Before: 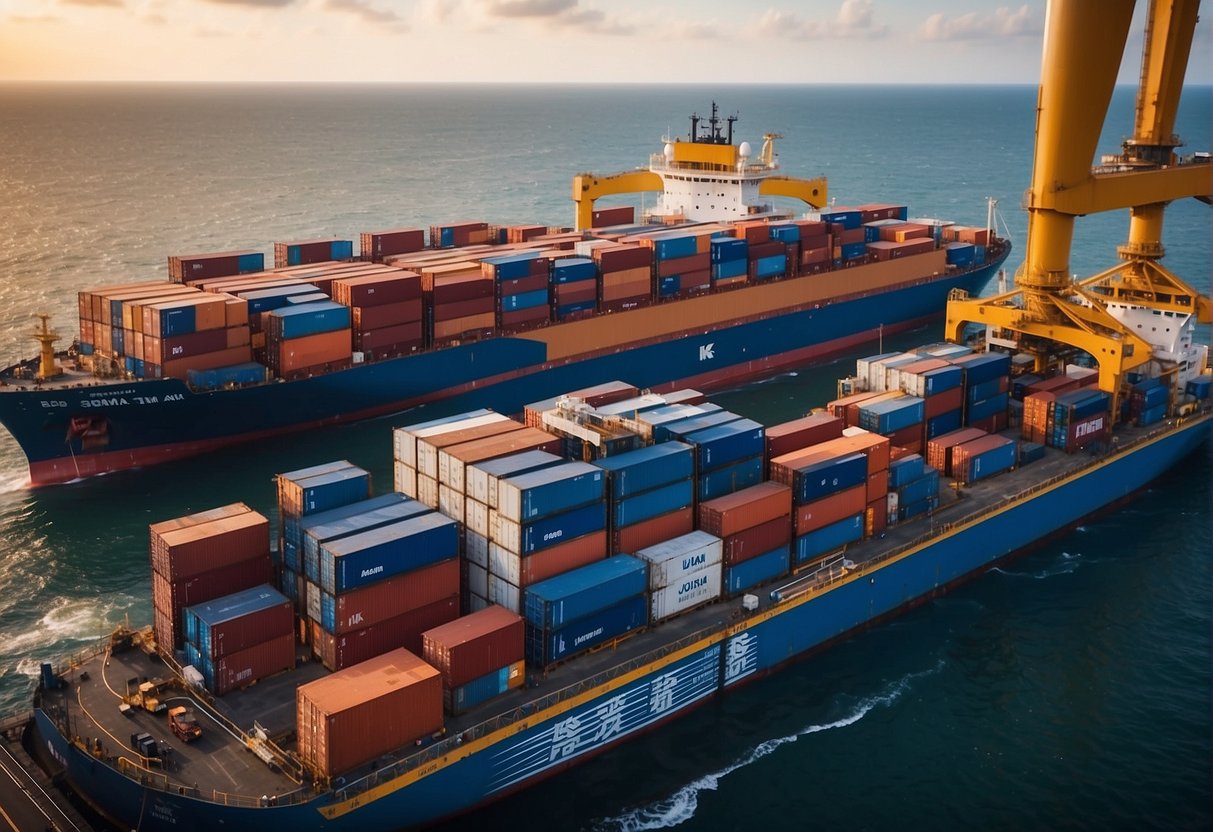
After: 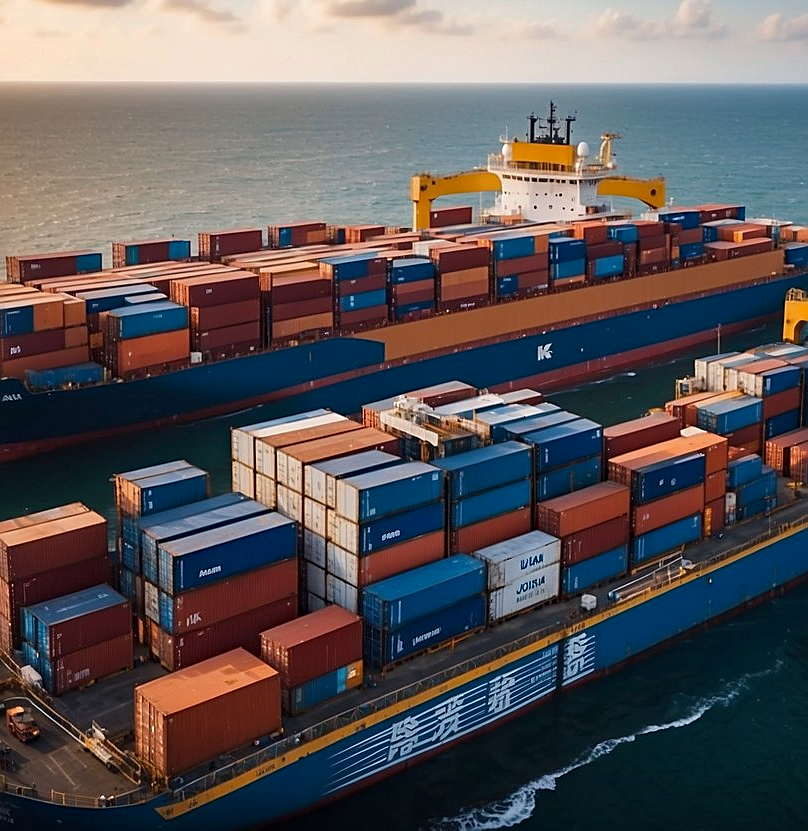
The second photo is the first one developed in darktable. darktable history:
sharpen: on, module defaults
haze removal: compatibility mode true, adaptive false
crop and rotate: left 13.402%, right 19.906%
